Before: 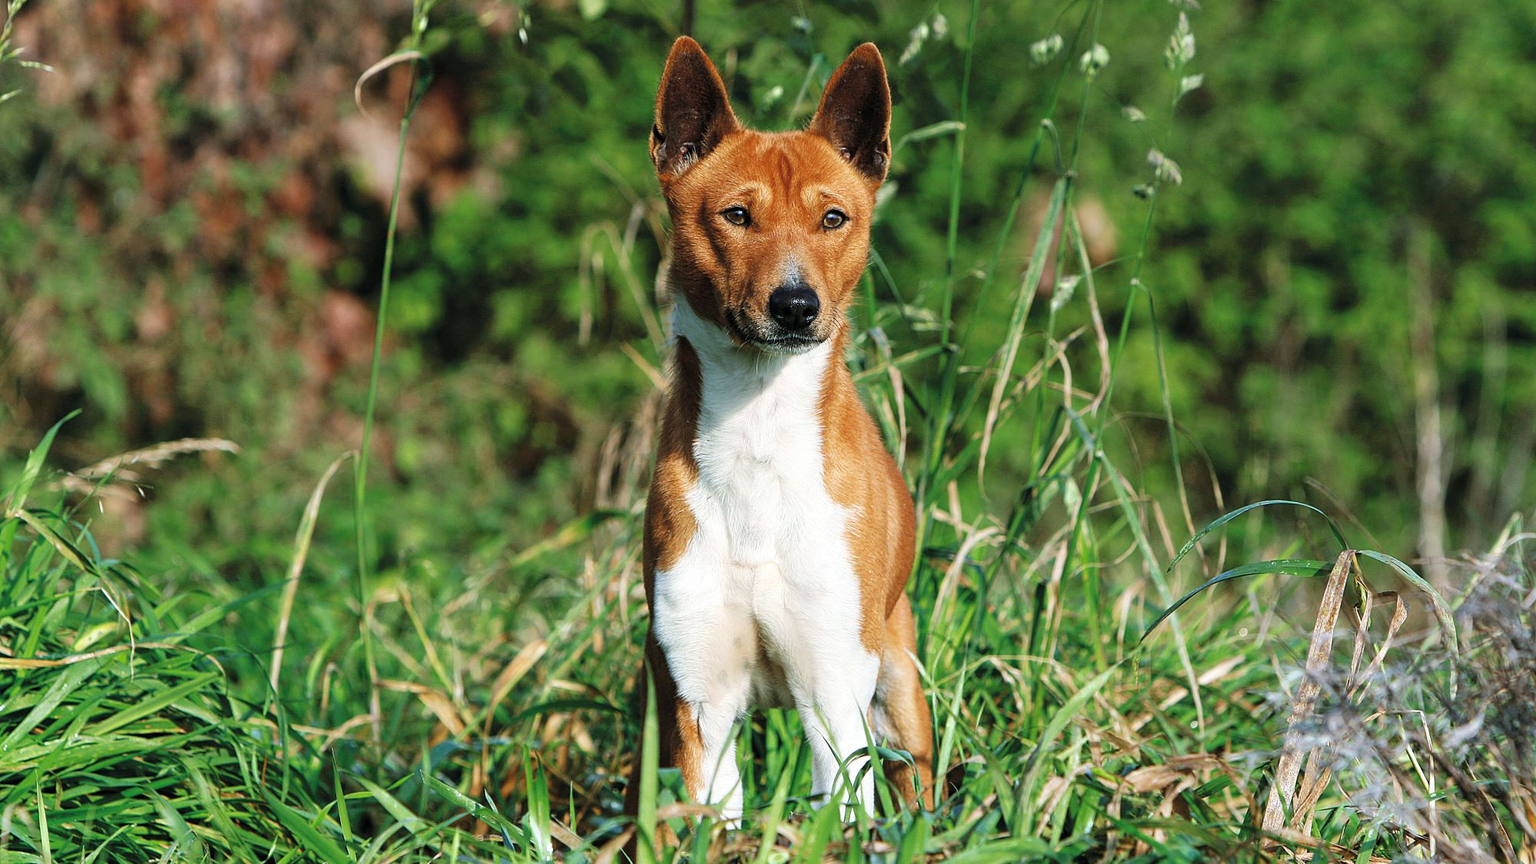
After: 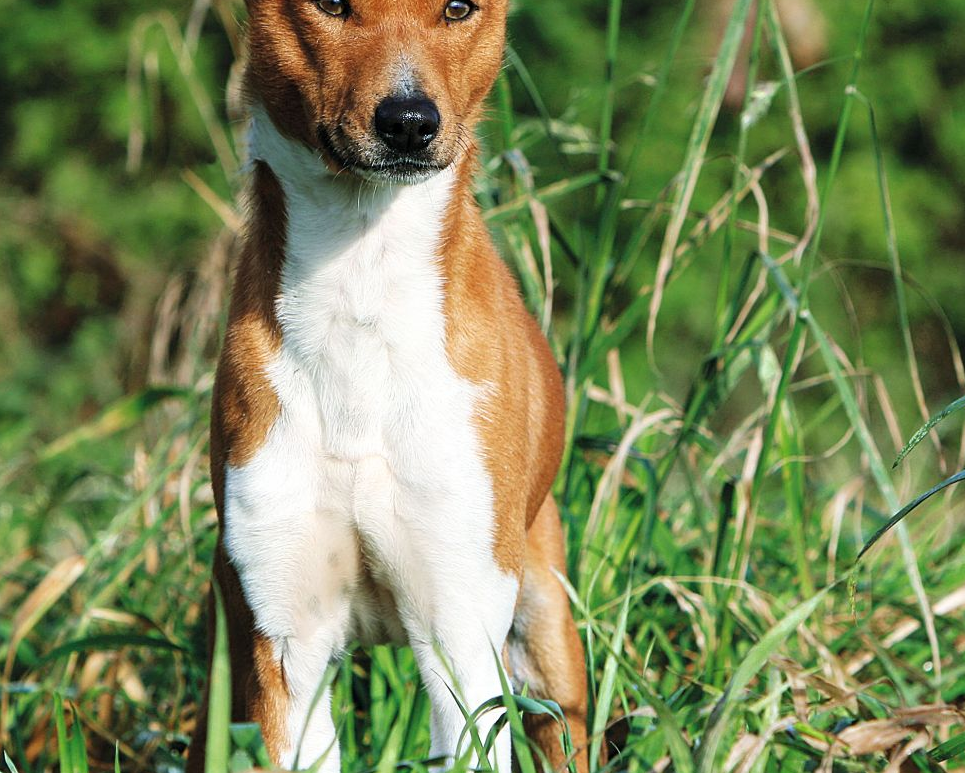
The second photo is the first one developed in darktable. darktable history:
crop: left 31.379%, top 24.658%, right 20.326%, bottom 6.628%
color balance: output saturation 98.5%
